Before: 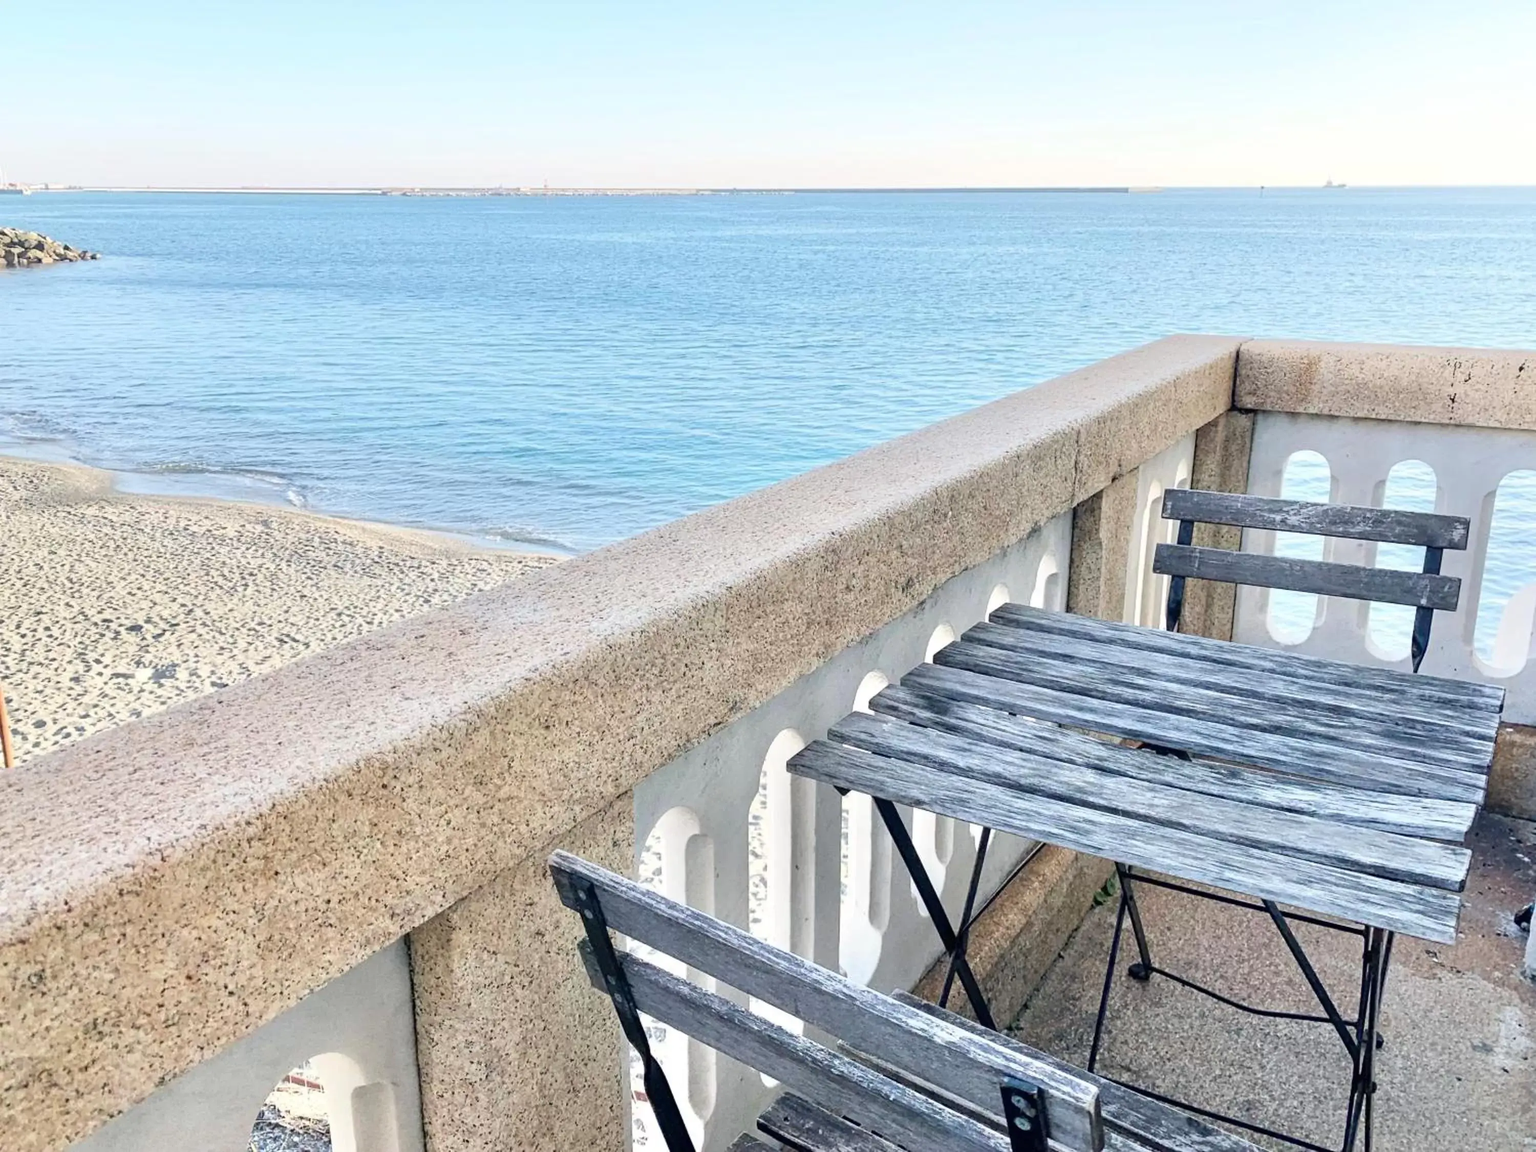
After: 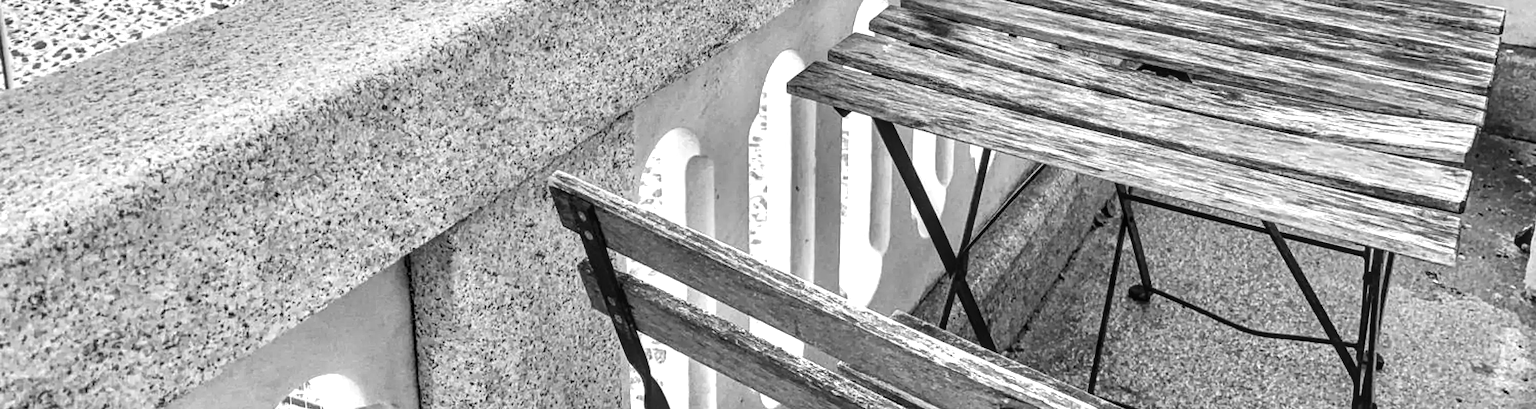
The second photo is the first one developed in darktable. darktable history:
color zones: curves: ch1 [(0, -0.394) (0.143, -0.394) (0.286, -0.394) (0.429, -0.392) (0.571, -0.391) (0.714, -0.391) (0.857, -0.391) (1, -0.394)]
crop and rotate: top 58.961%, bottom 5.524%
contrast equalizer: y [[0.5 ×6], [0.5 ×6], [0.975, 0.964, 0.925, 0.865, 0.793, 0.721], [0 ×6], [0 ×6]]
tone equalizer: on, module defaults
shadows and highlights: shadows 37.21, highlights -27.11, soften with gaussian
local contrast: highlights 60%, shadows 63%, detail 160%
color balance rgb: global offset › luminance 1.993%, perceptual saturation grading › global saturation 20%, perceptual saturation grading › highlights -24.983%, perceptual saturation grading › shadows 49.641%, global vibrance 15.114%
